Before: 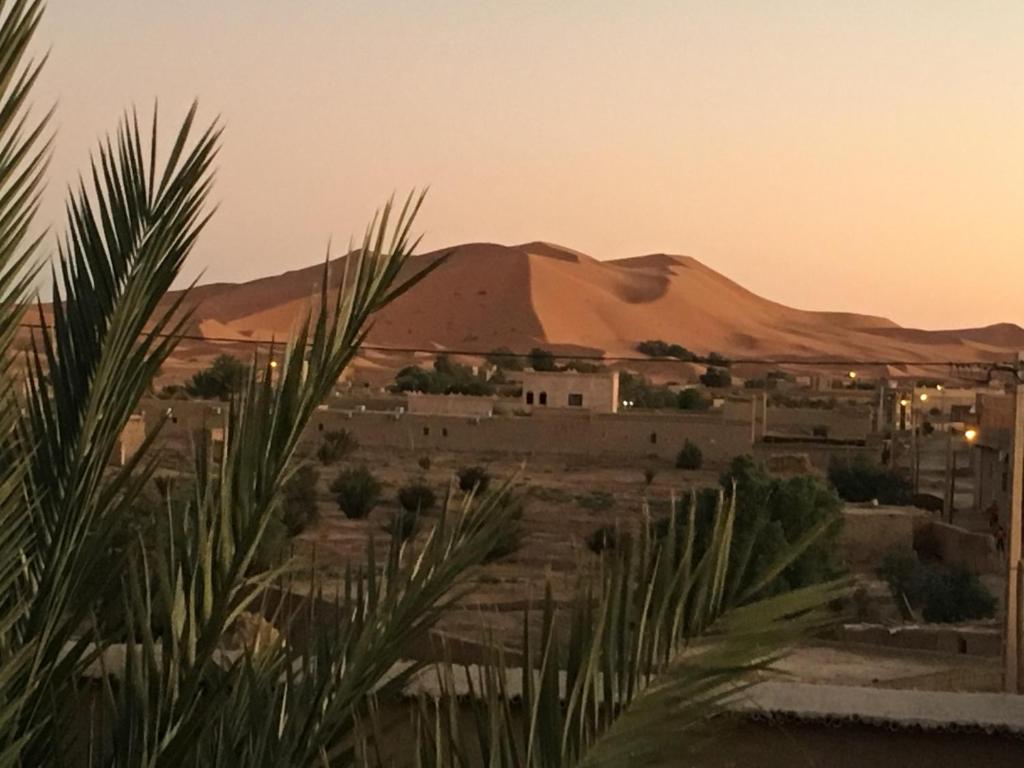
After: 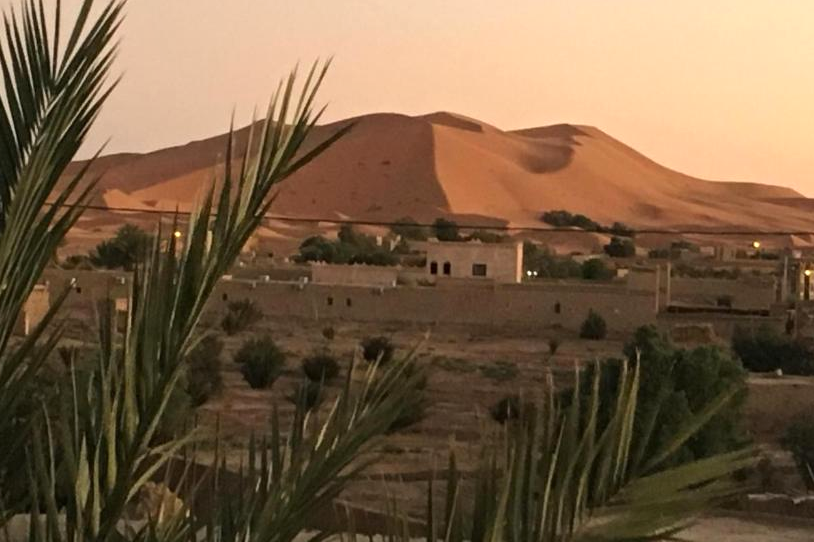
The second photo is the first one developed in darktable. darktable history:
tone equalizer: on, module defaults
crop: left 9.399%, top 17.034%, right 11.064%, bottom 12.332%
exposure: exposure 0.201 EV, compensate exposure bias true, compensate highlight preservation false
